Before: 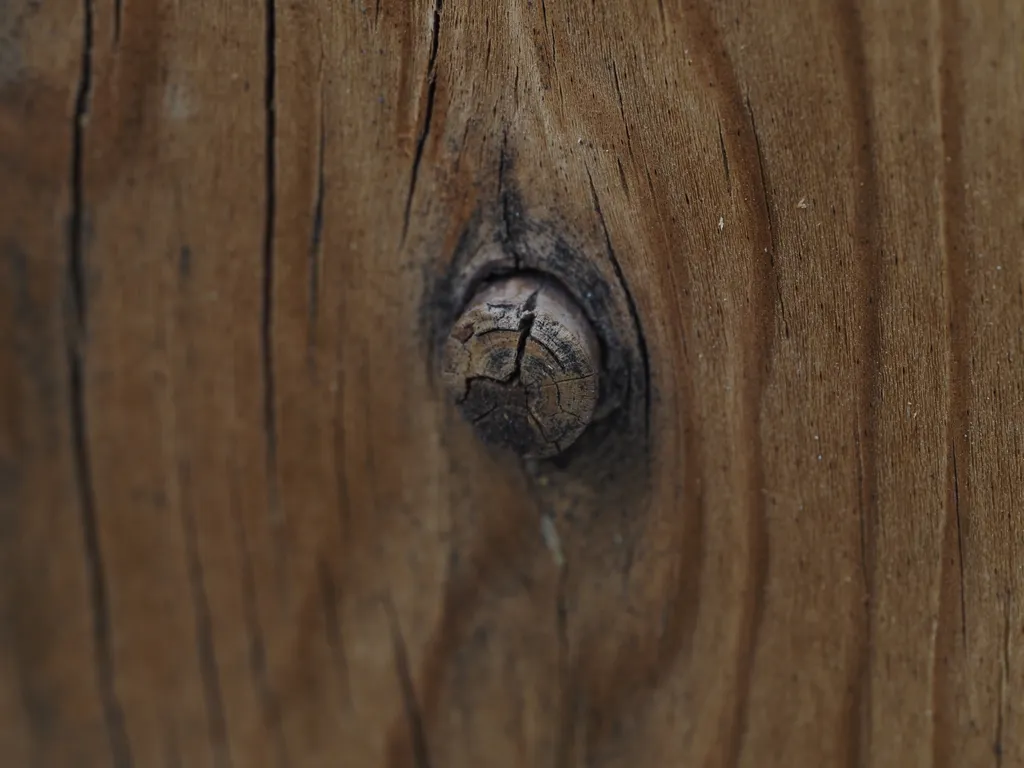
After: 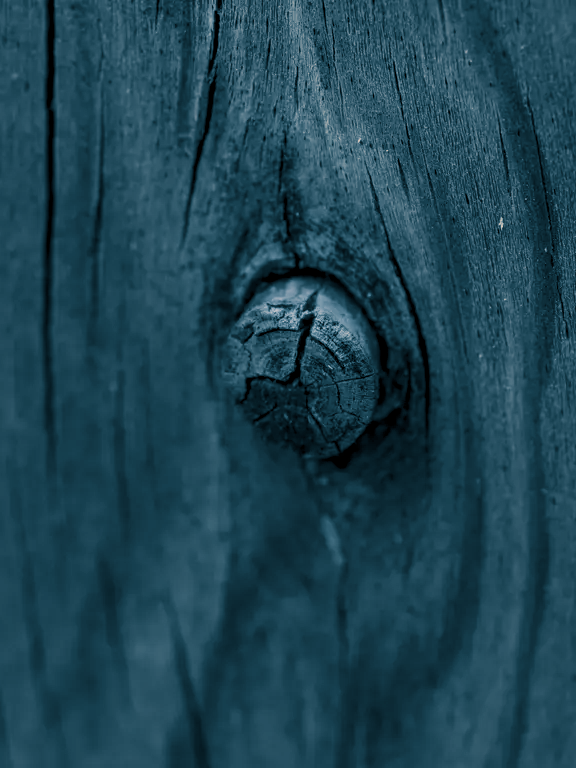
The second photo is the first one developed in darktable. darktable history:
crop: left 21.496%, right 22.254%
split-toning: shadows › hue 212.4°, balance -70
local contrast: detail 140%
